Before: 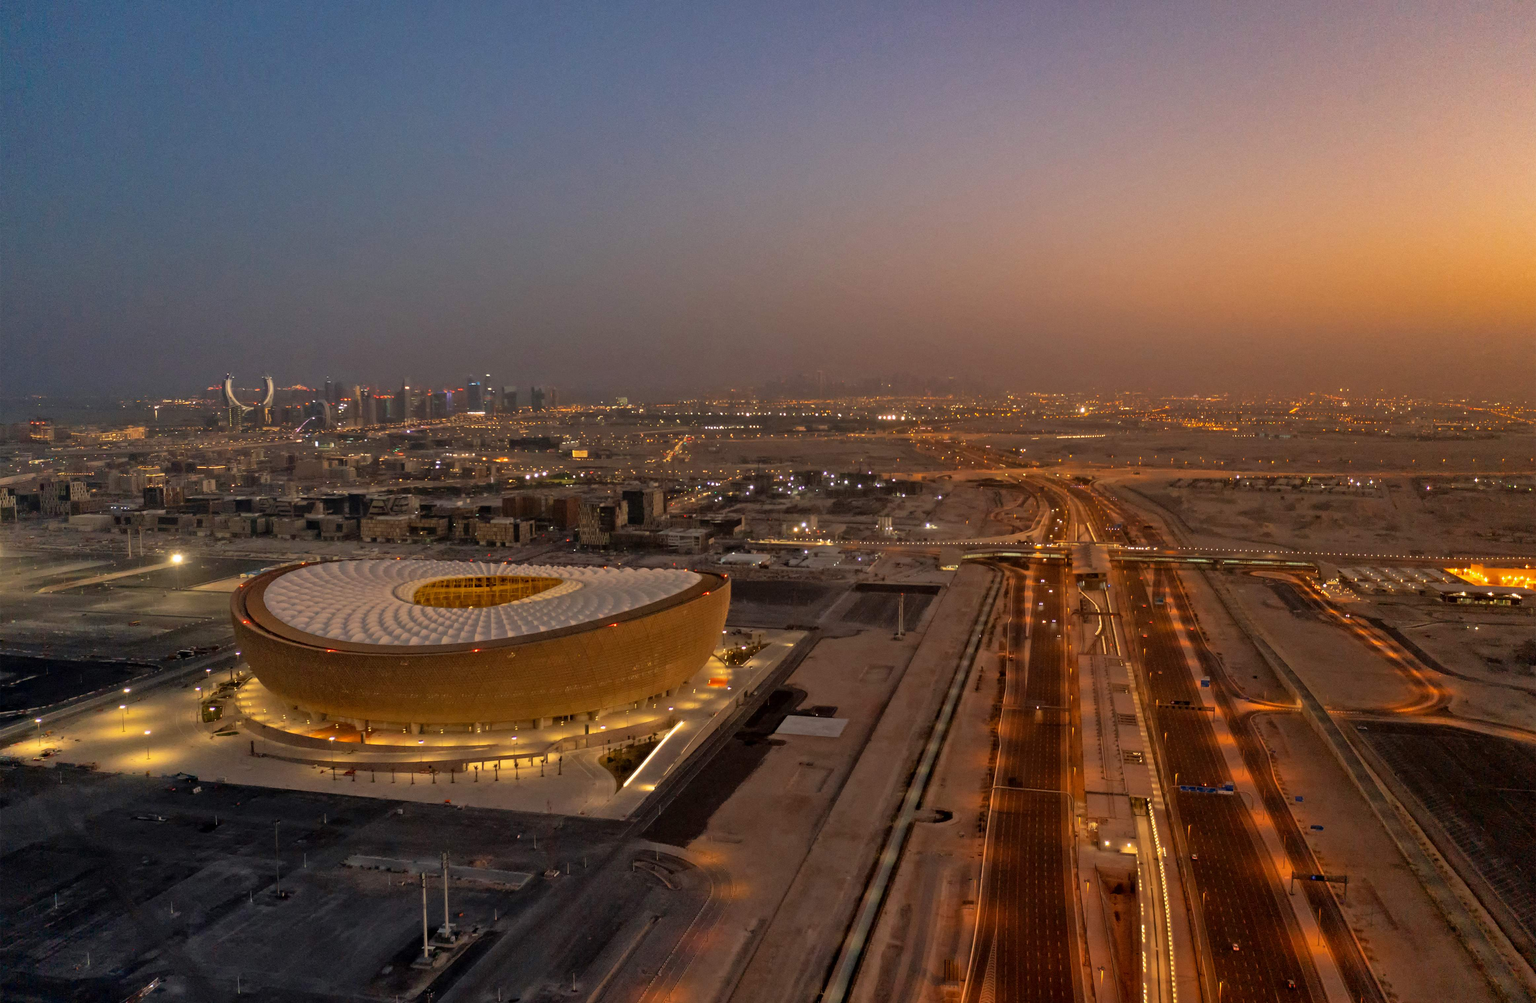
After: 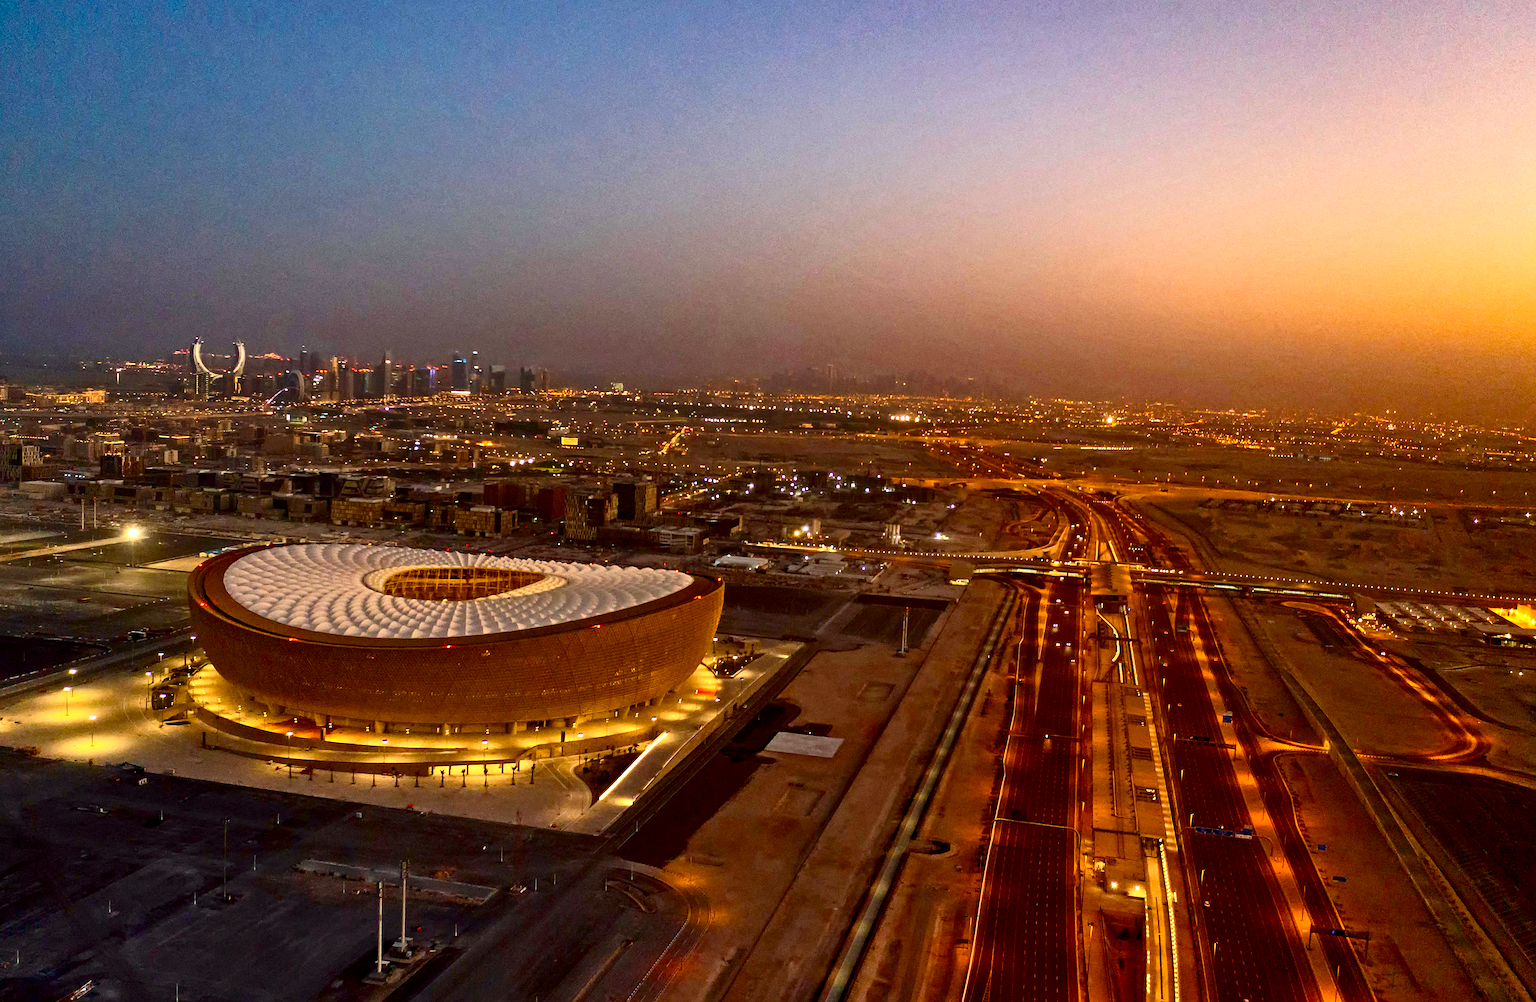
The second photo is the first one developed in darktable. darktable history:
local contrast: highlights 104%, shadows 103%, detail 120%, midtone range 0.2
sharpen: radius 2.479, amount 0.336
color correction: highlights a* -4.97, highlights b* -3.67, shadows a* 3.78, shadows b* 4.13
exposure: exposure 0.234 EV, compensate highlight preservation false
crop and rotate: angle -2.72°
contrast brightness saturation: contrast 0.403, brightness 0.103, saturation 0.205
color balance rgb: shadows lift › hue 87.14°, perceptual saturation grading › global saturation 24.212%, perceptual saturation grading › highlights -24.152%, perceptual saturation grading › mid-tones 24.018%, perceptual saturation grading › shadows 39.09%
